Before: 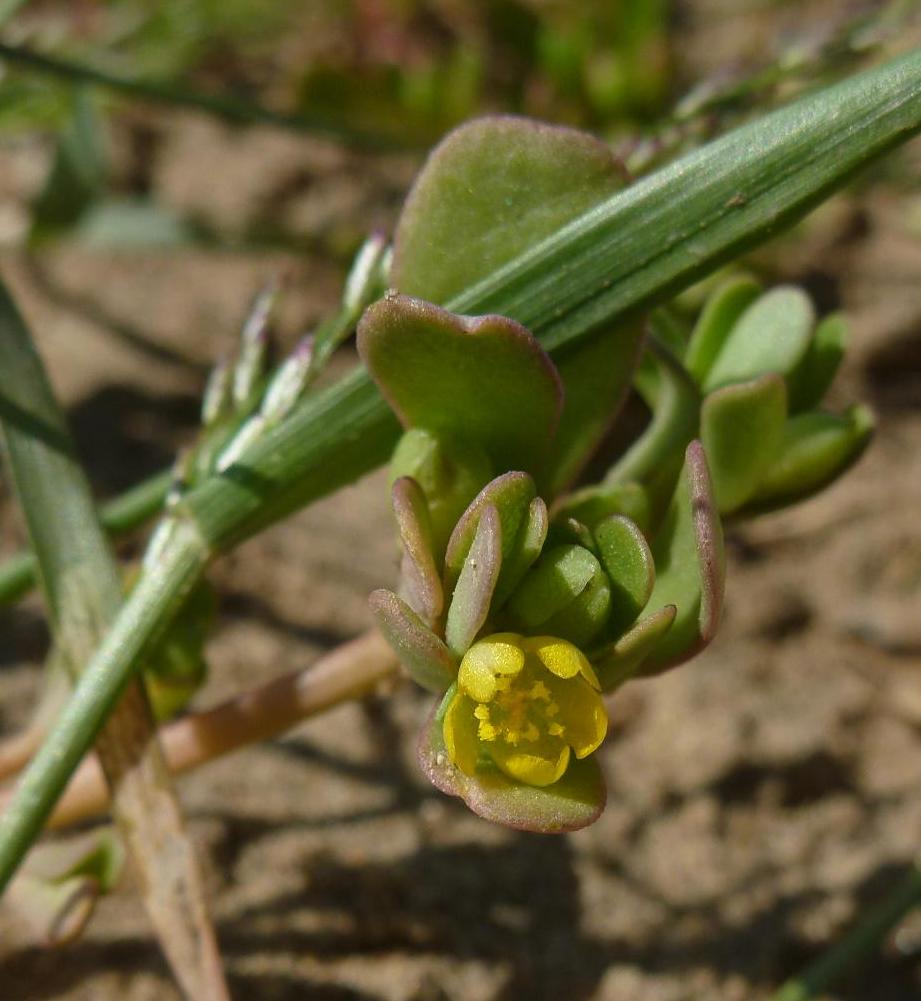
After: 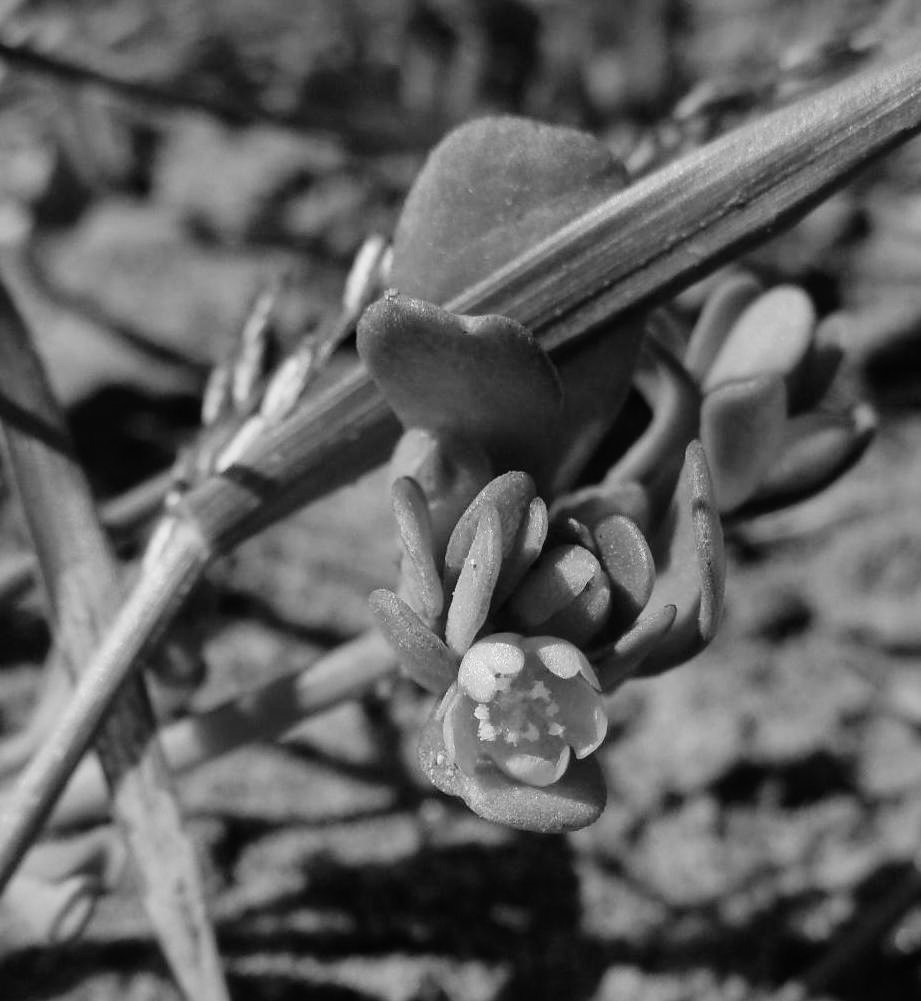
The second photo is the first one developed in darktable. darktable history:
color correction: saturation 0.8
monochrome: a 26.22, b 42.67, size 0.8
color zones: curves: ch0 [(0.068, 0.464) (0.25, 0.5) (0.48, 0.508) (0.75, 0.536) (0.886, 0.476) (0.967, 0.456)]; ch1 [(0.066, 0.456) (0.25, 0.5) (0.616, 0.508) (0.746, 0.56) (0.934, 0.444)]
tone curve: curves: ch0 [(0, 0) (0.003, 0) (0.011, 0.002) (0.025, 0.004) (0.044, 0.007) (0.069, 0.015) (0.1, 0.025) (0.136, 0.04) (0.177, 0.09) (0.224, 0.152) (0.277, 0.239) (0.335, 0.335) (0.399, 0.43) (0.468, 0.524) (0.543, 0.621) (0.623, 0.712) (0.709, 0.792) (0.801, 0.871) (0.898, 0.951) (1, 1)], preserve colors none
